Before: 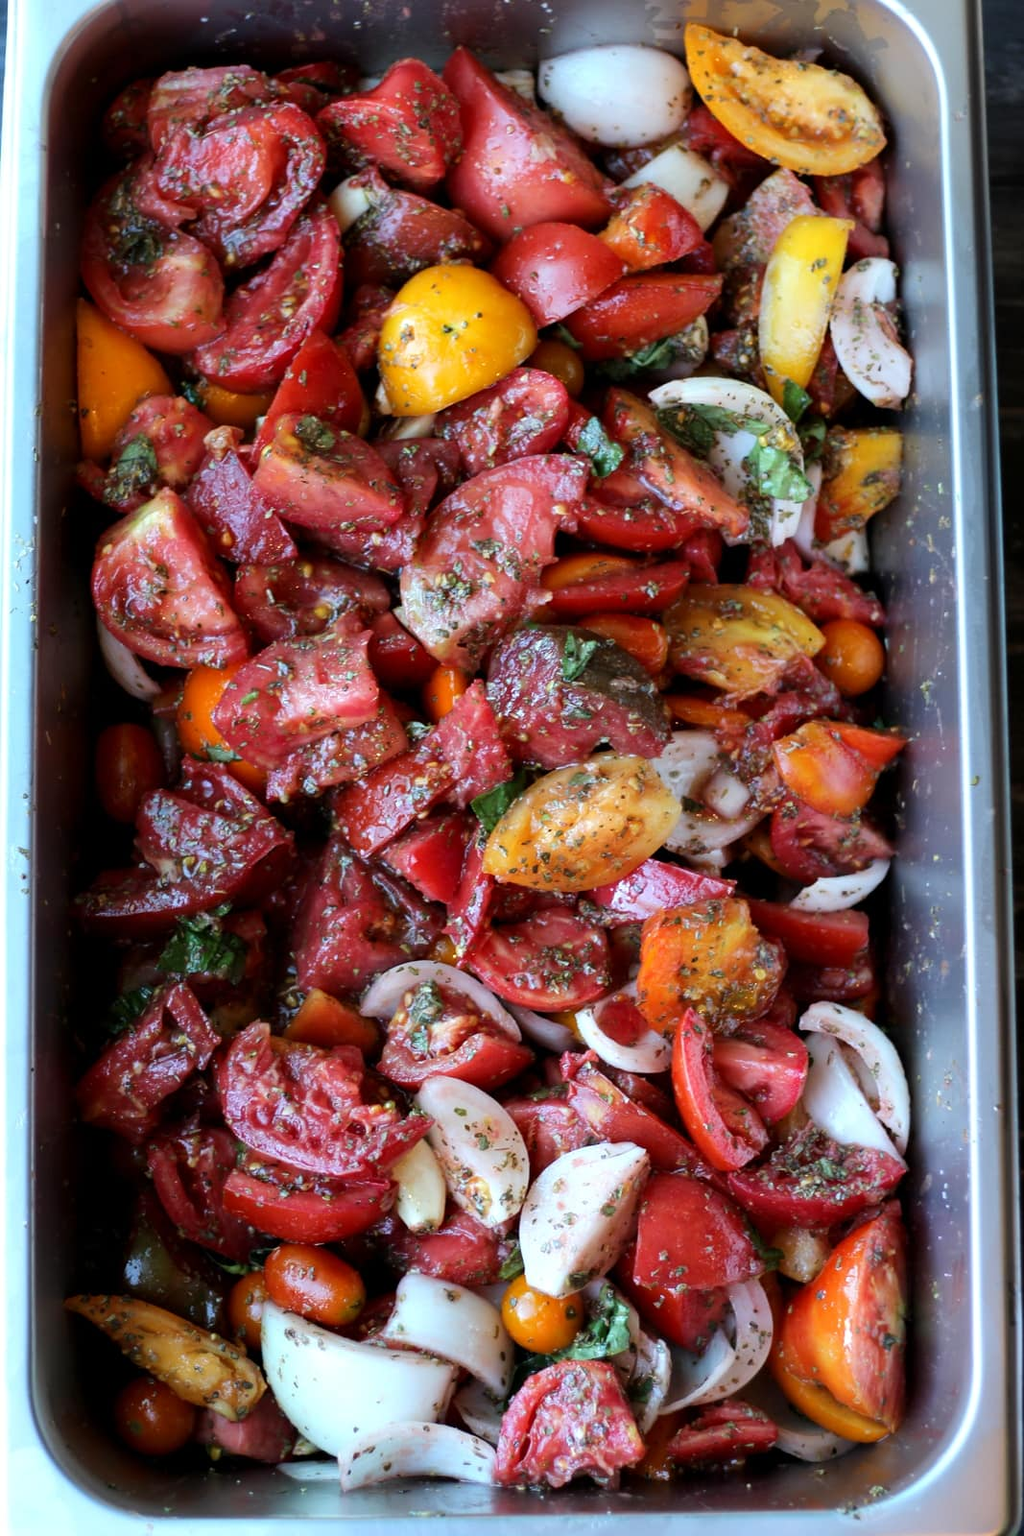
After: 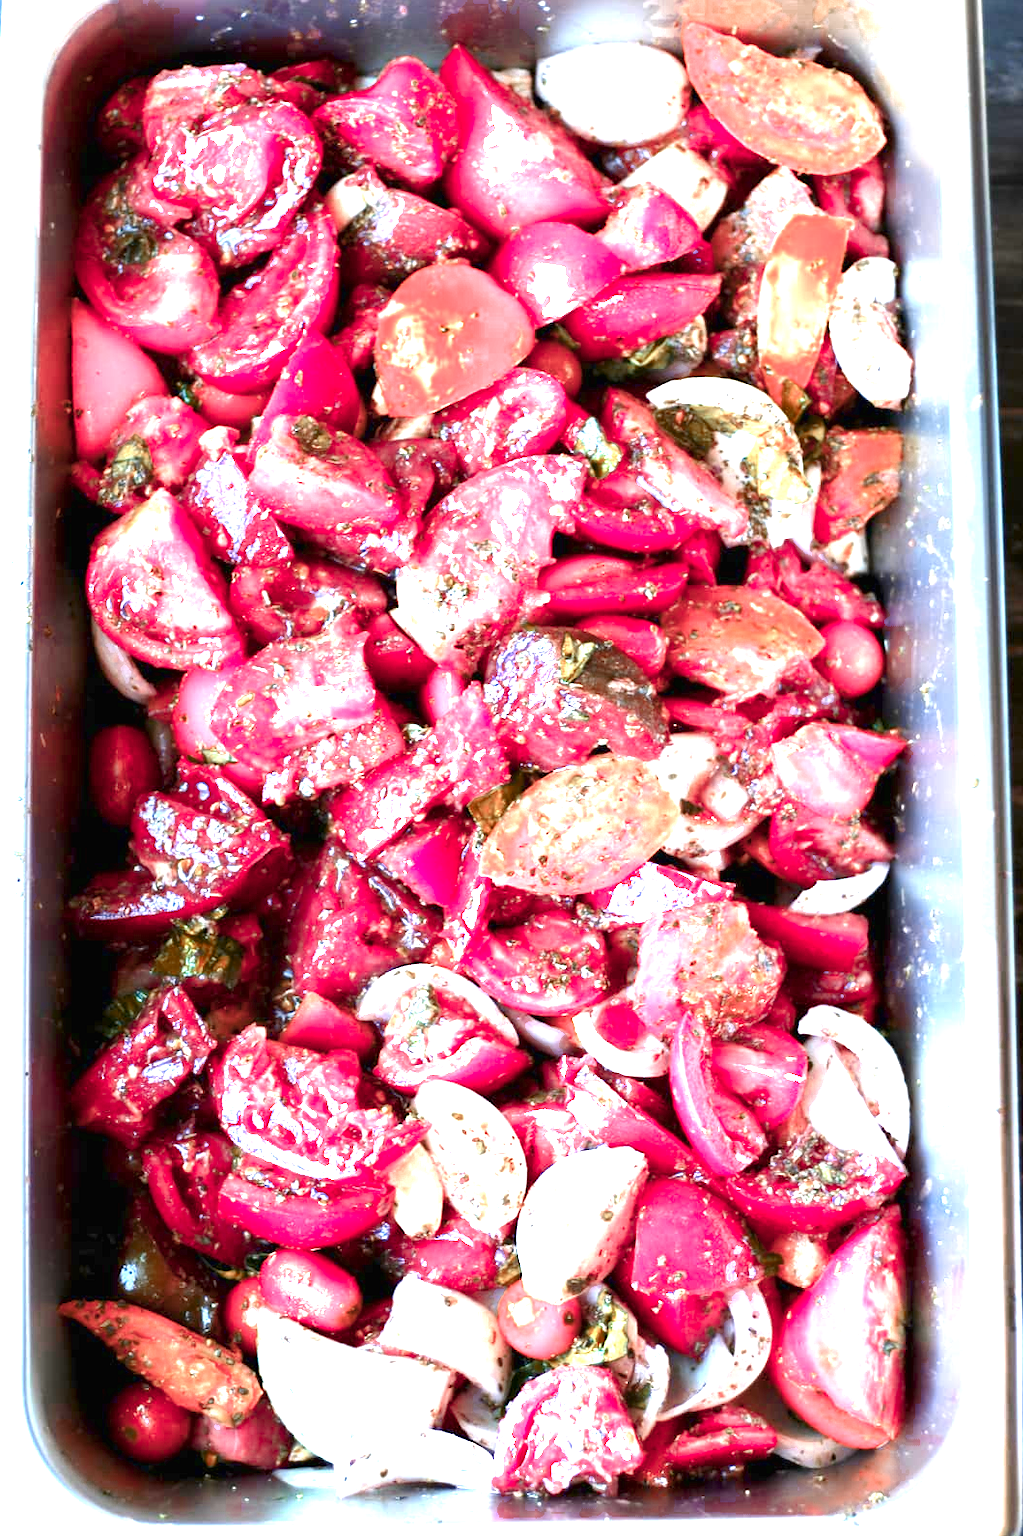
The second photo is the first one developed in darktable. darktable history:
crop and rotate: left 0.572%, top 0.17%, bottom 0.333%
color balance rgb: perceptual saturation grading › global saturation 20%, perceptual saturation grading › highlights -25.315%, perceptual saturation grading › shadows 24.711%, global vibrance 9.441%
exposure: black level correction 0, exposure 2.154 EV, compensate highlight preservation false
color zones: curves: ch0 [(0.006, 0.385) (0.143, 0.563) (0.243, 0.321) (0.352, 0.464) (0.516, 0.456) (0.625, 0.5) (0.75, 0.5) (0.875, 0.5)]; ch1 [(0, 0.5) (0.134, 0.504) (0.246, 0.463) (0.421, 0.515) (0.5, 0.56) (0.625, 0.5) (0.75, 0.5) (0.875, 0.5)]; ch2 [(0, 0.5) (0.131, 0.426) (0.307, 0.289) (0.38, 0.188) (0.513, 0.216) (0.625, 0.548) (0.75, 0.468) (0.838, 0.396) (0.971, 0.311)]
